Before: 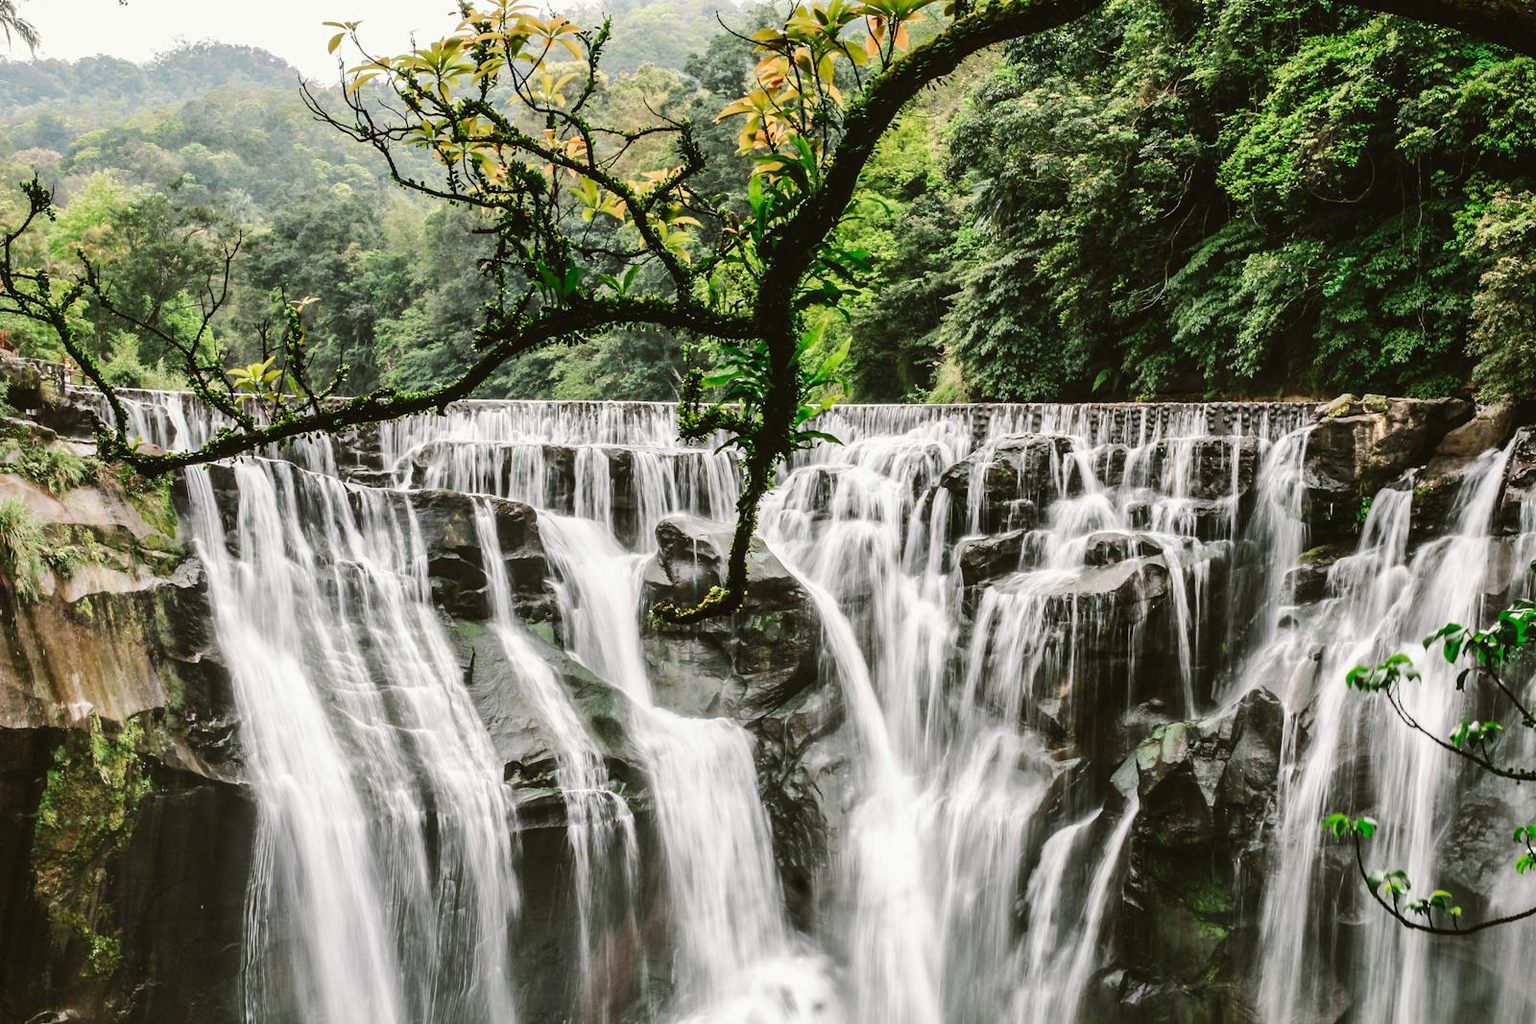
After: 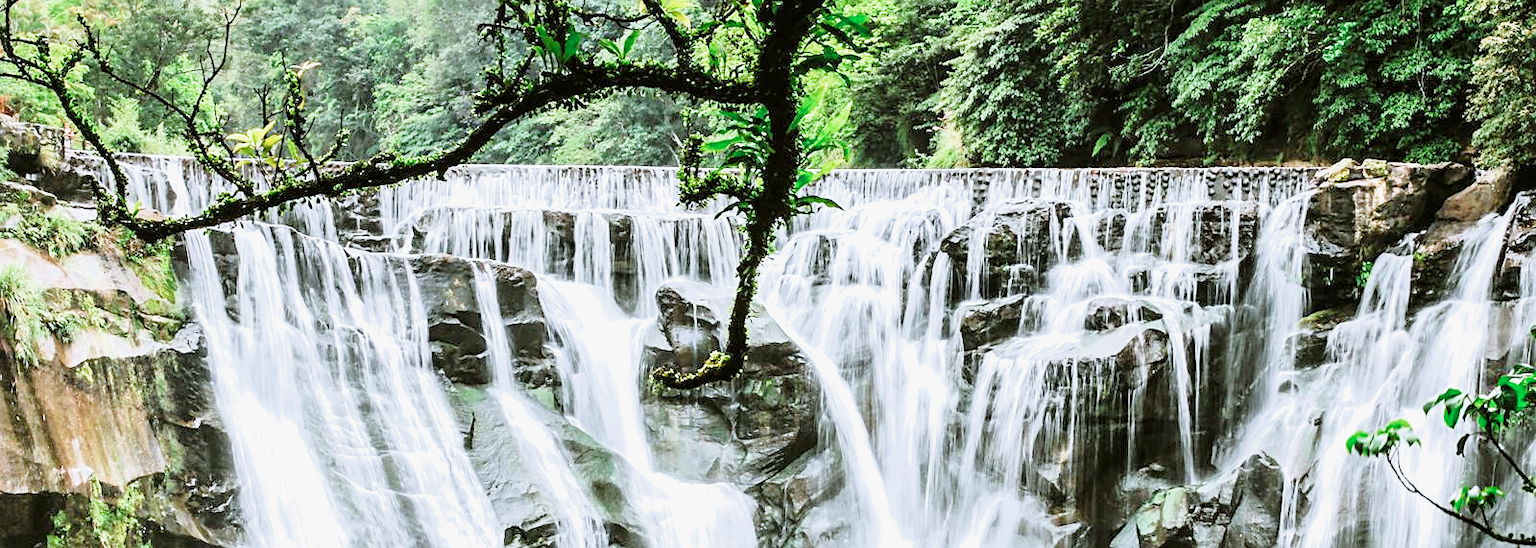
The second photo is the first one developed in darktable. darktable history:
exposure: black level correction 0.001, exposure 1.822 EV, compensate exposure bias true, compensate highlight preservation false
crop and rotate: top 23.043%, bottom 23.437%
filmic rgb: black relative exposure -4.88 EV, hardness 2.82
shadows and highlights: shadows -20, white point adjustment -2, highlights -35
color calibration: x 0.37, y 0.382, temperature 4313.32 K
sharpen: radius 1.864, amount 0.398, threshold 1.271
